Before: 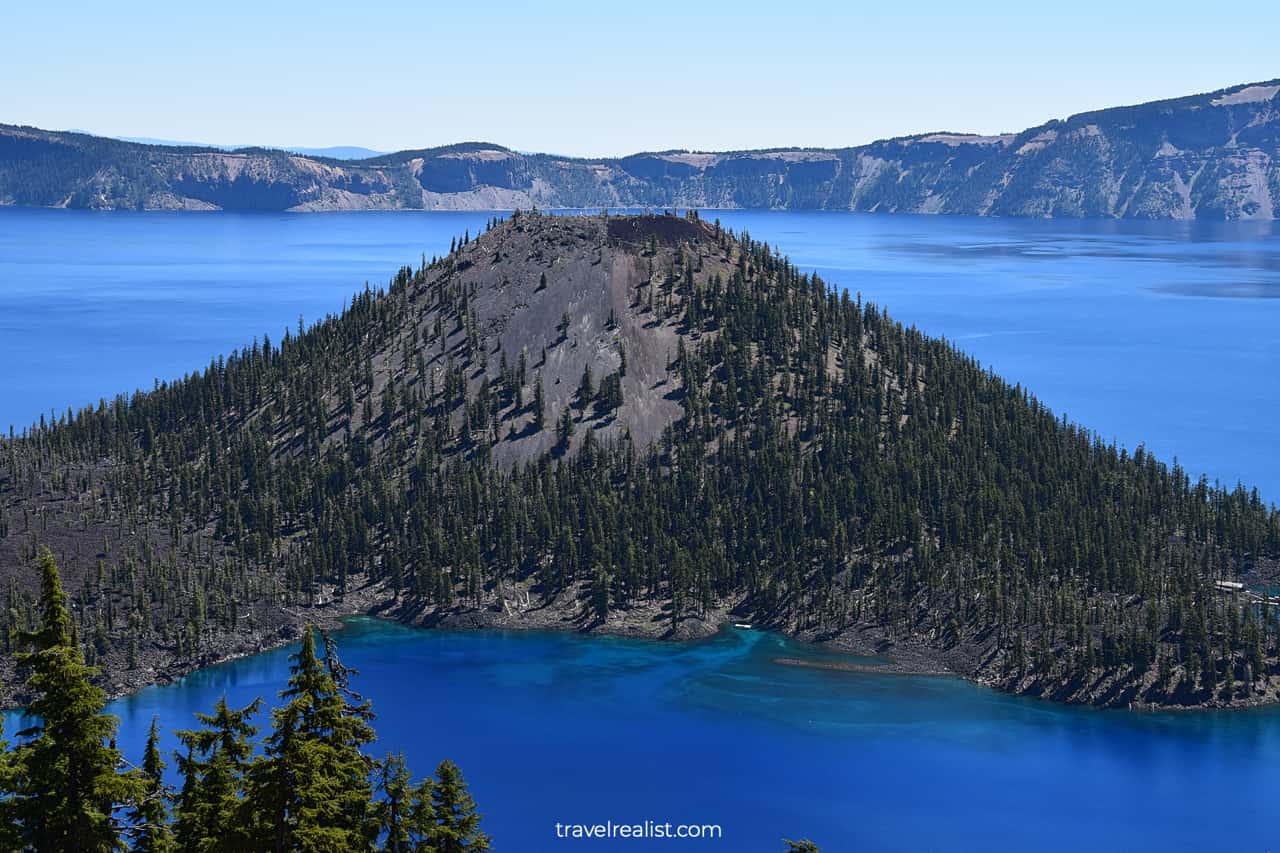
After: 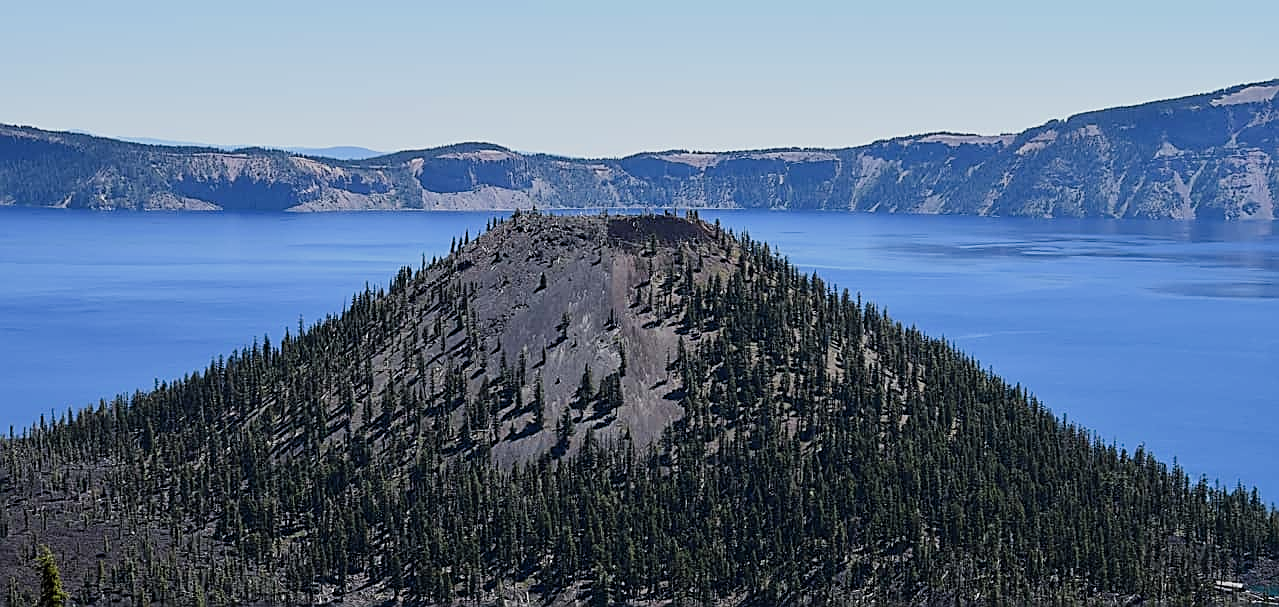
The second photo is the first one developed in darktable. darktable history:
filmic rgb: black relative exposure -8.13 EV, white relative exposure 3.77 EV, hardness 4.46
crop: right 0%, bottom 28.8%
sharpen: amount 0.741
tone equalizer: edges refinement/feathering 500, mask exposure compensation -1.57 EV, preserve details no
